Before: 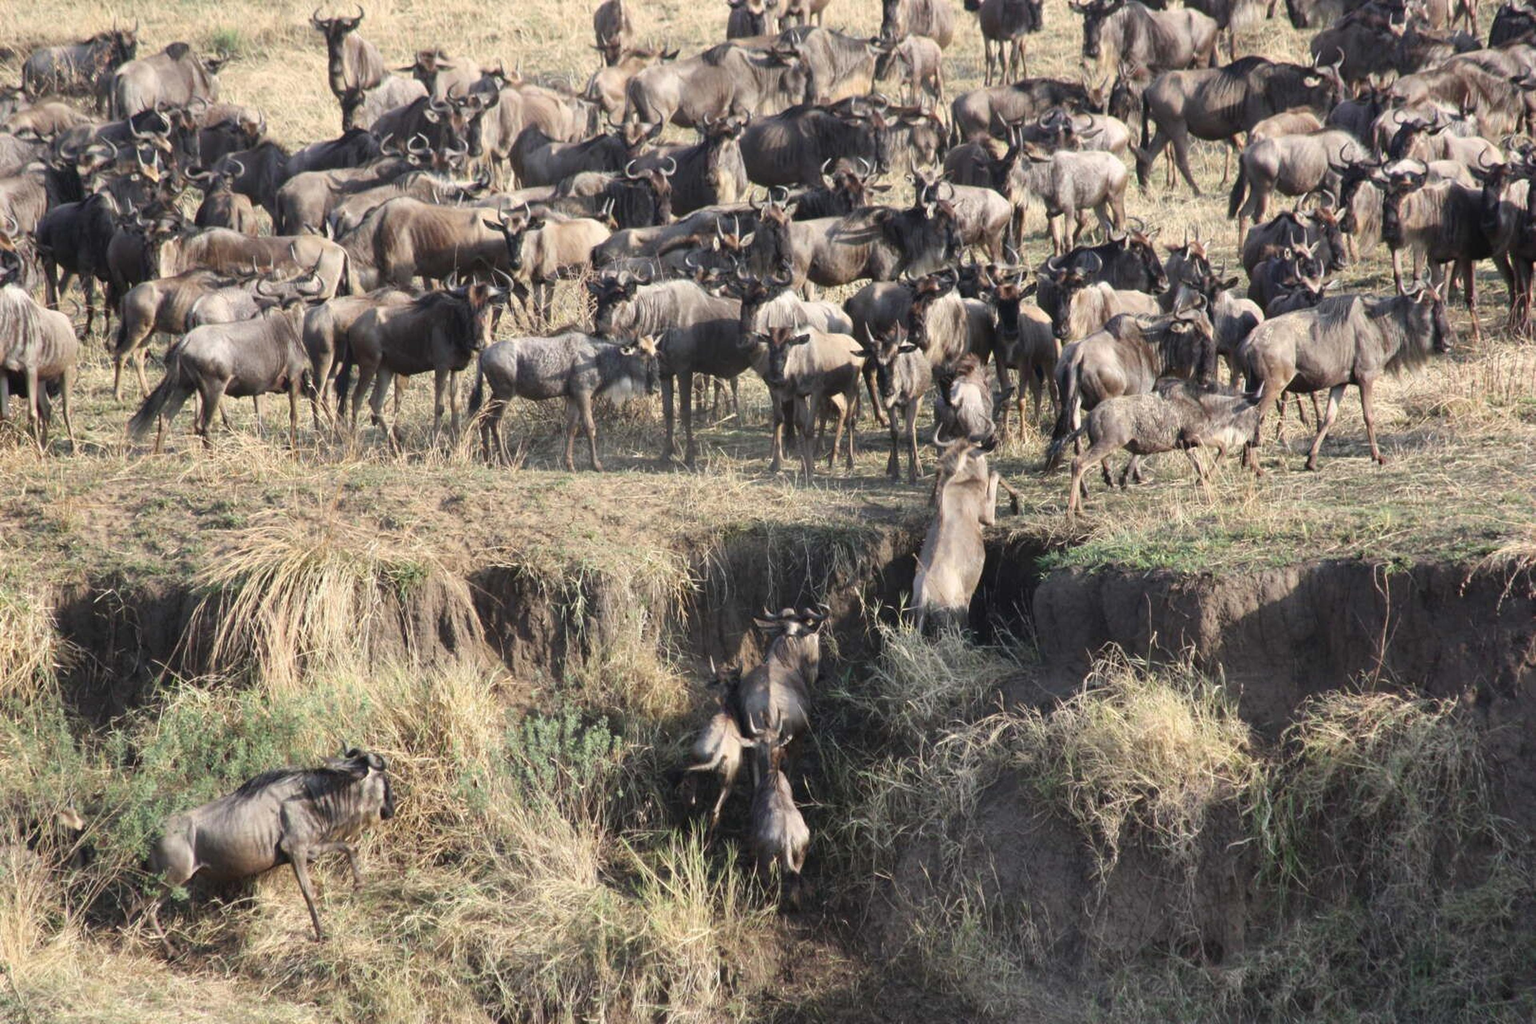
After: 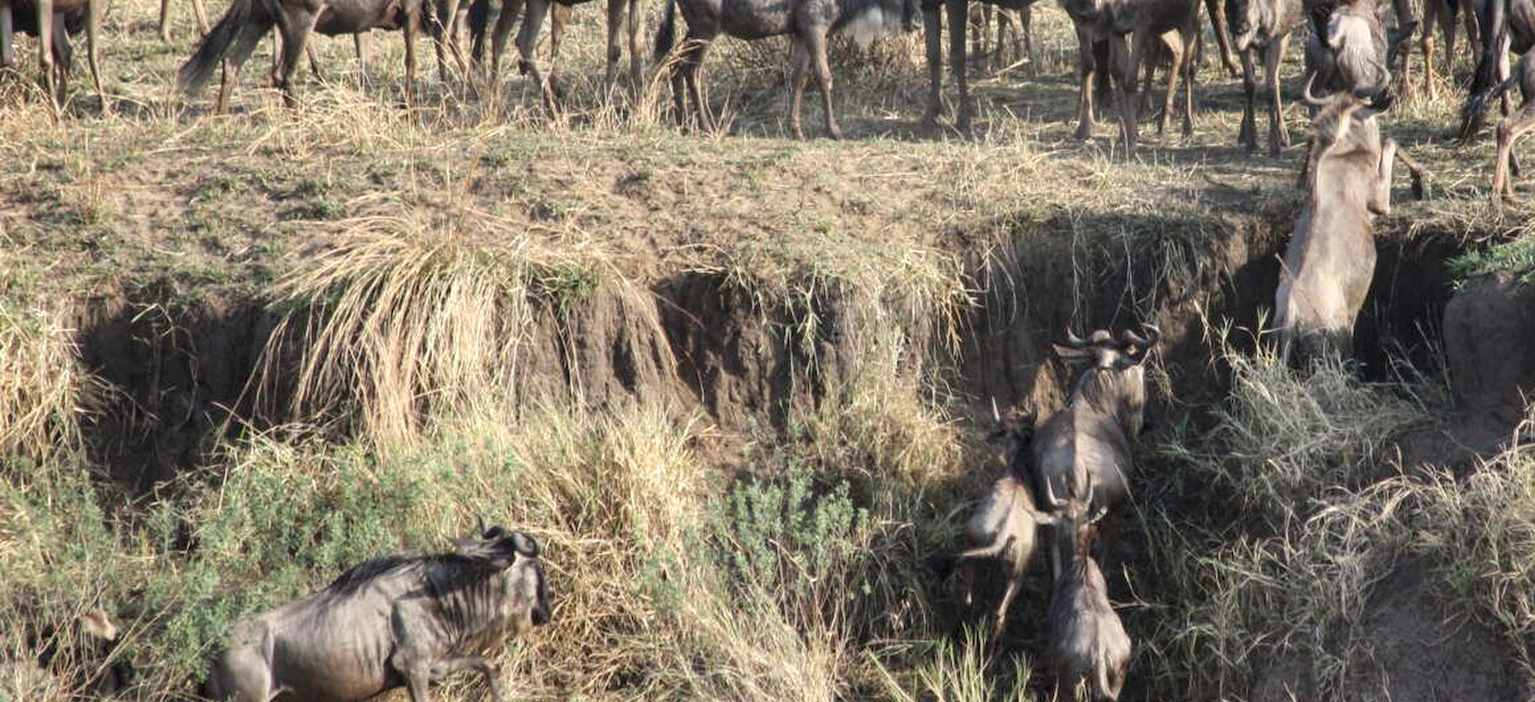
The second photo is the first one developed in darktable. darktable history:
local contrast: on, module defaults
crop: top 36.348%, right 28.406%, bottom 14.487%
